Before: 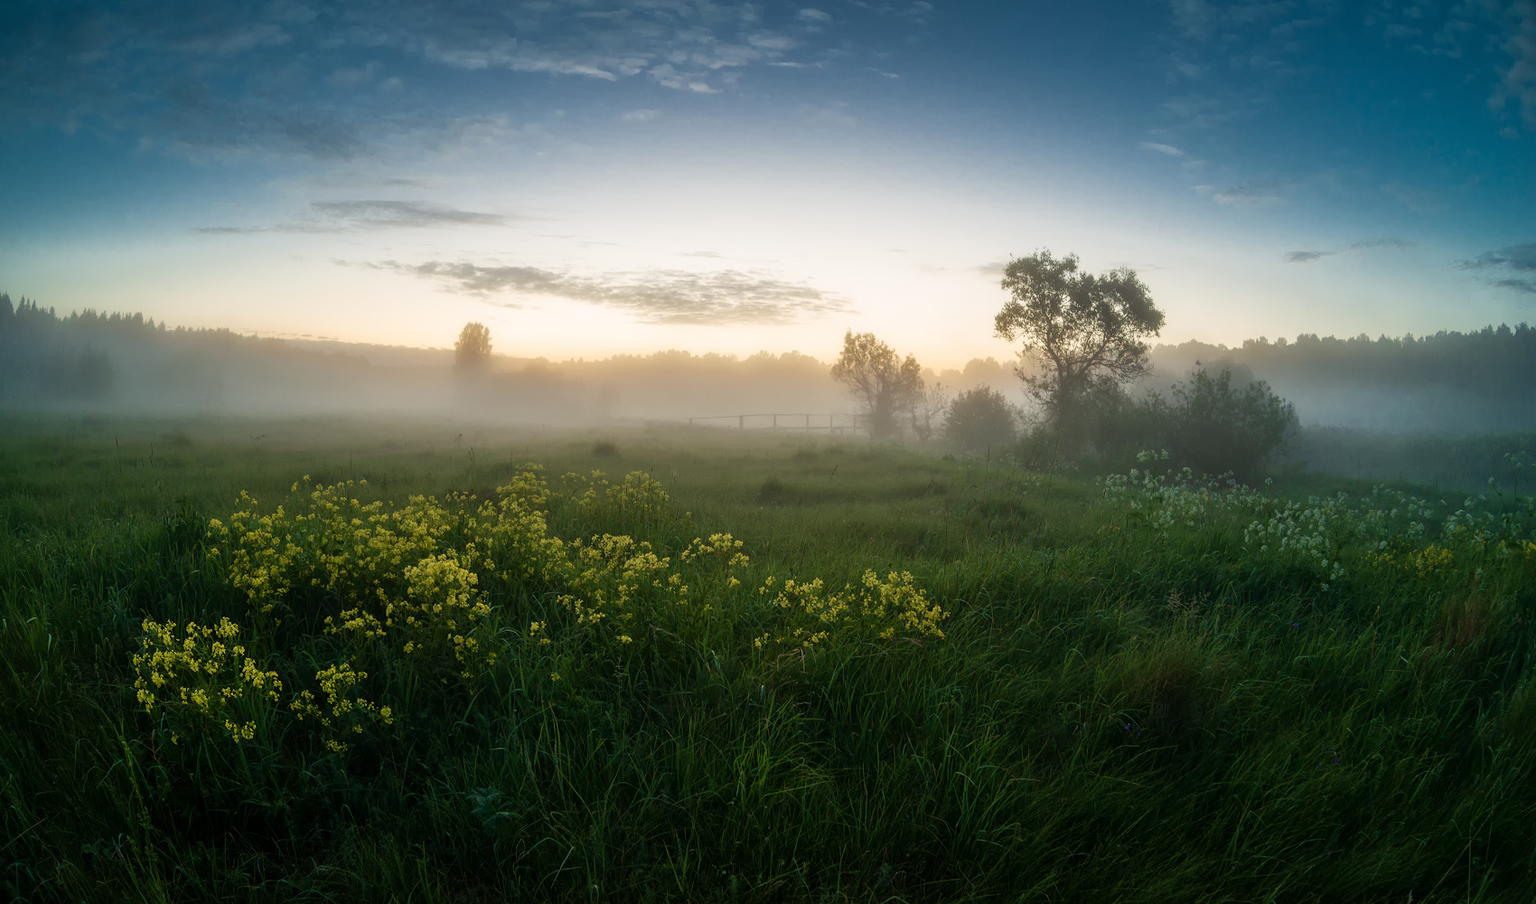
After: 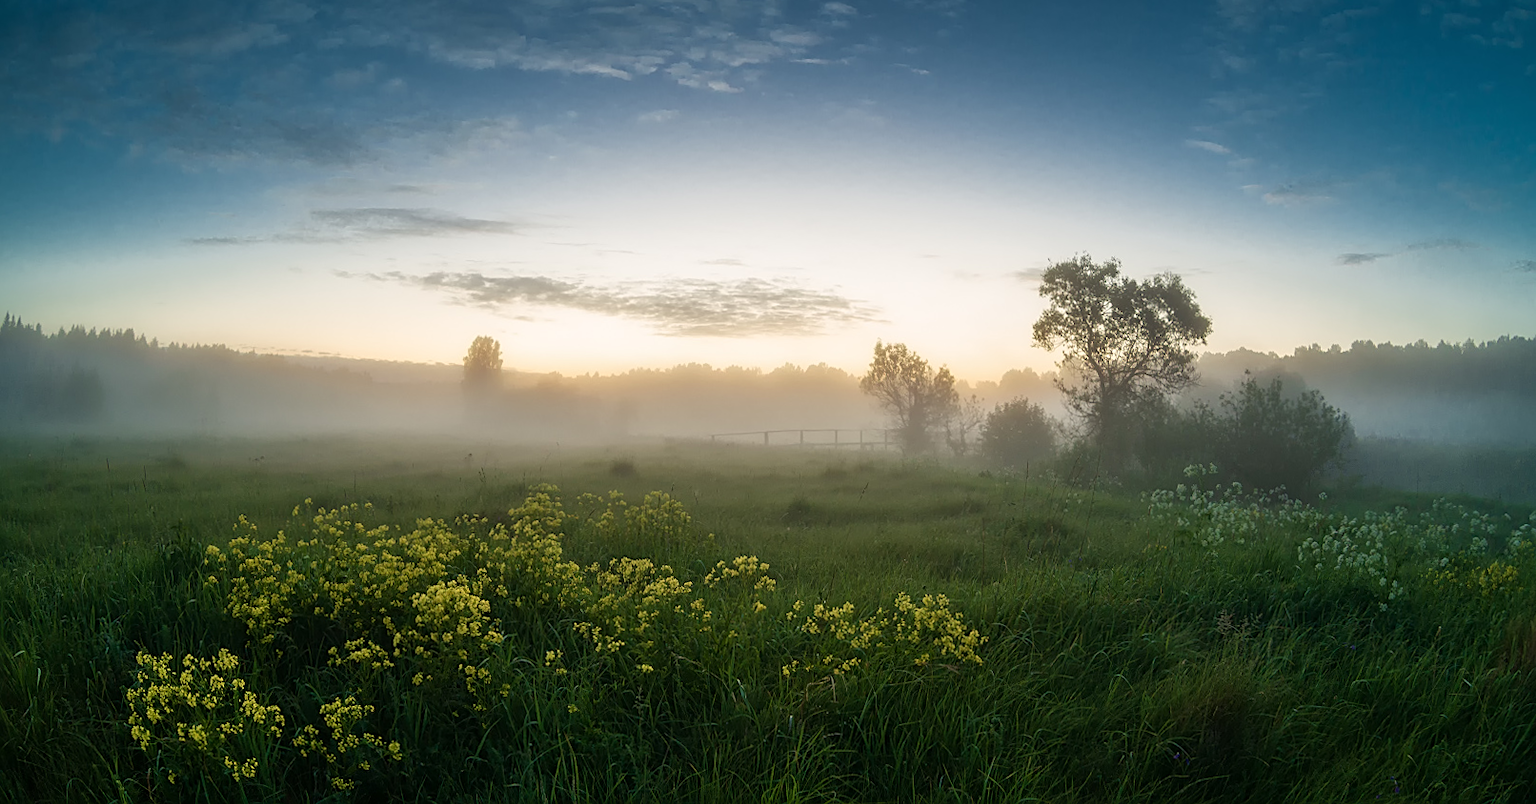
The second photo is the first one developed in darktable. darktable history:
crop and rotate: angle 0.503°, left 0.223%, right 3.513%, bottom 14.244%
sharpen: on, module defaults
